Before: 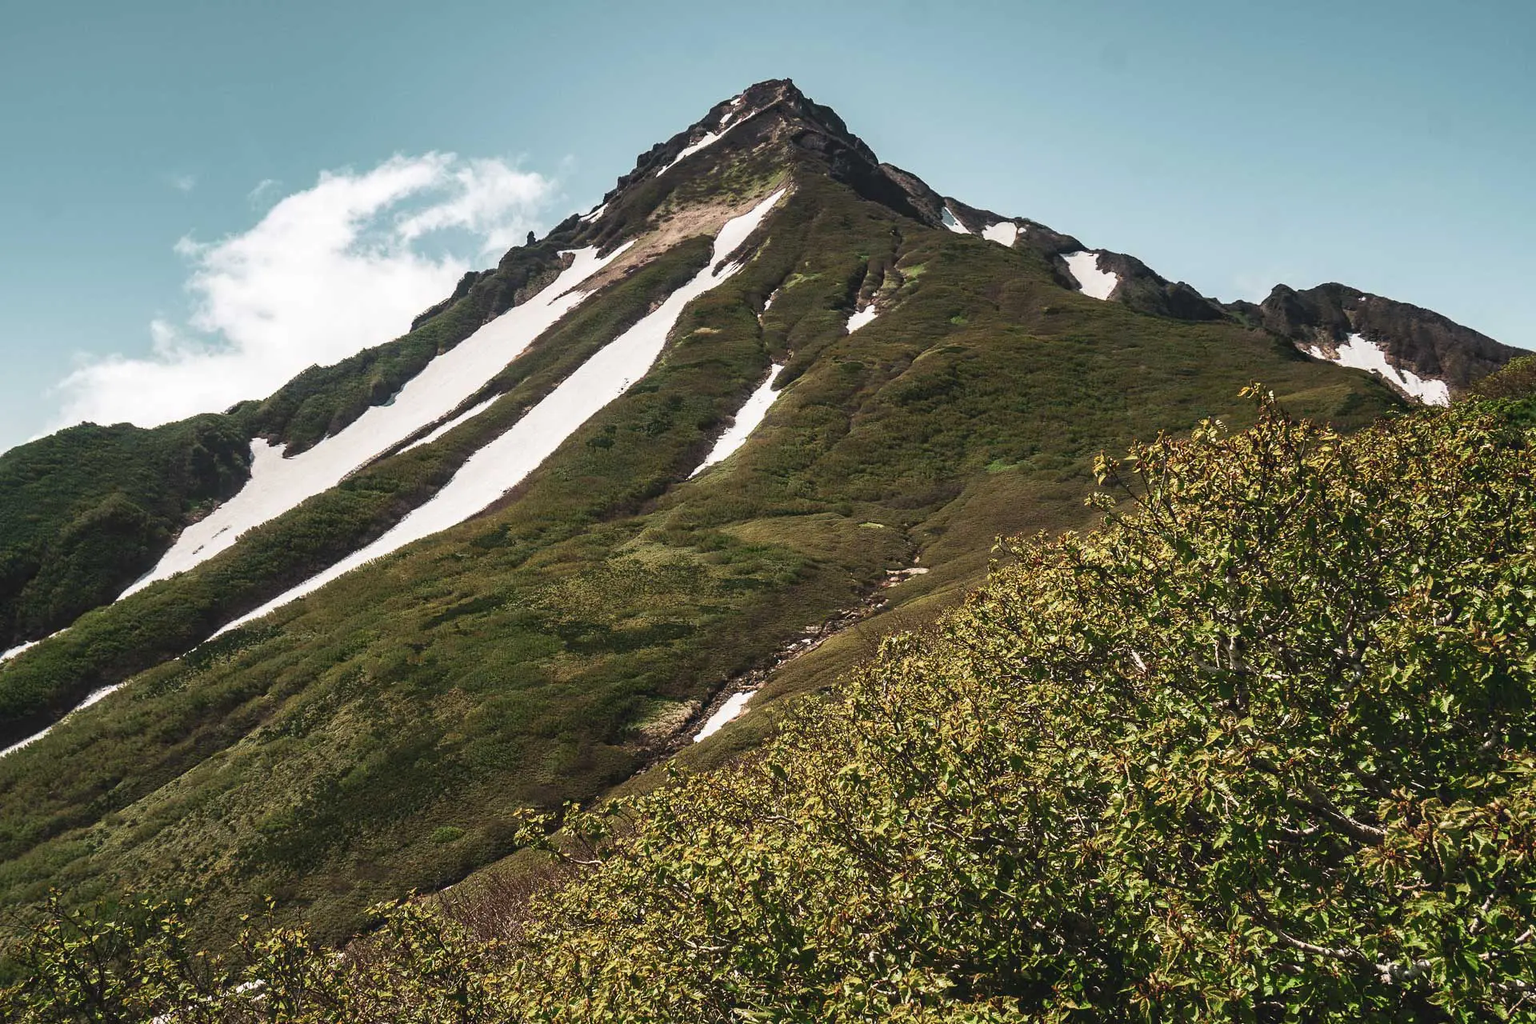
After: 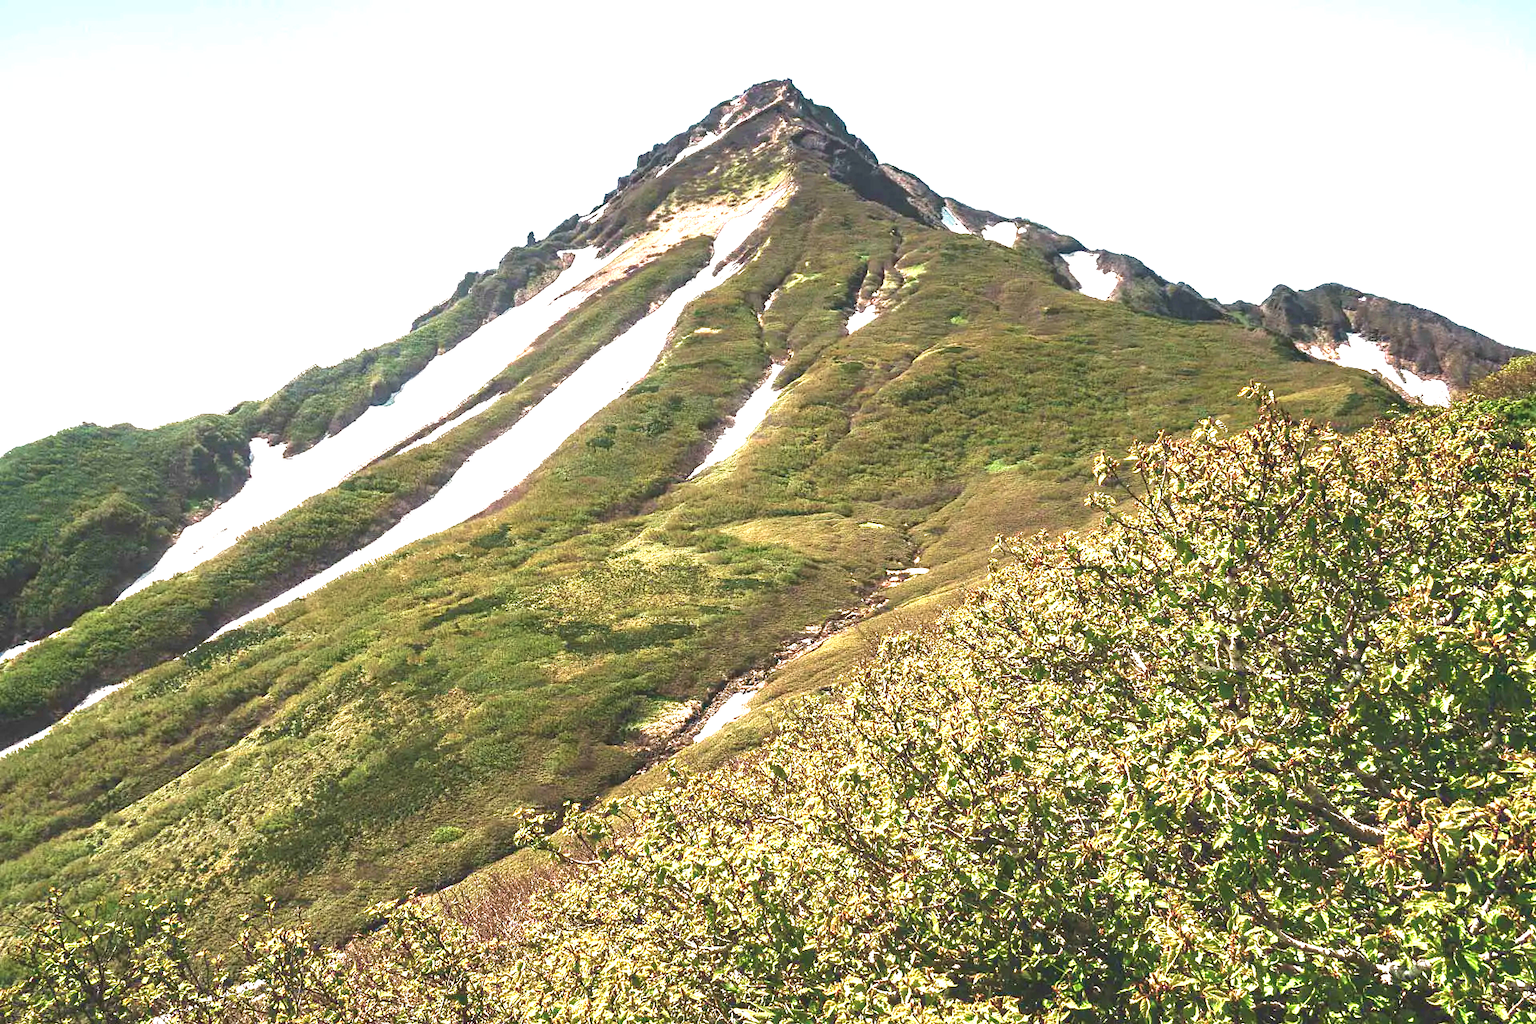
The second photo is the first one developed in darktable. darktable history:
velvia: strength 24.77%
exposure: black level correction 0, exposure 1.997 EV, compensate highlight preservation false
